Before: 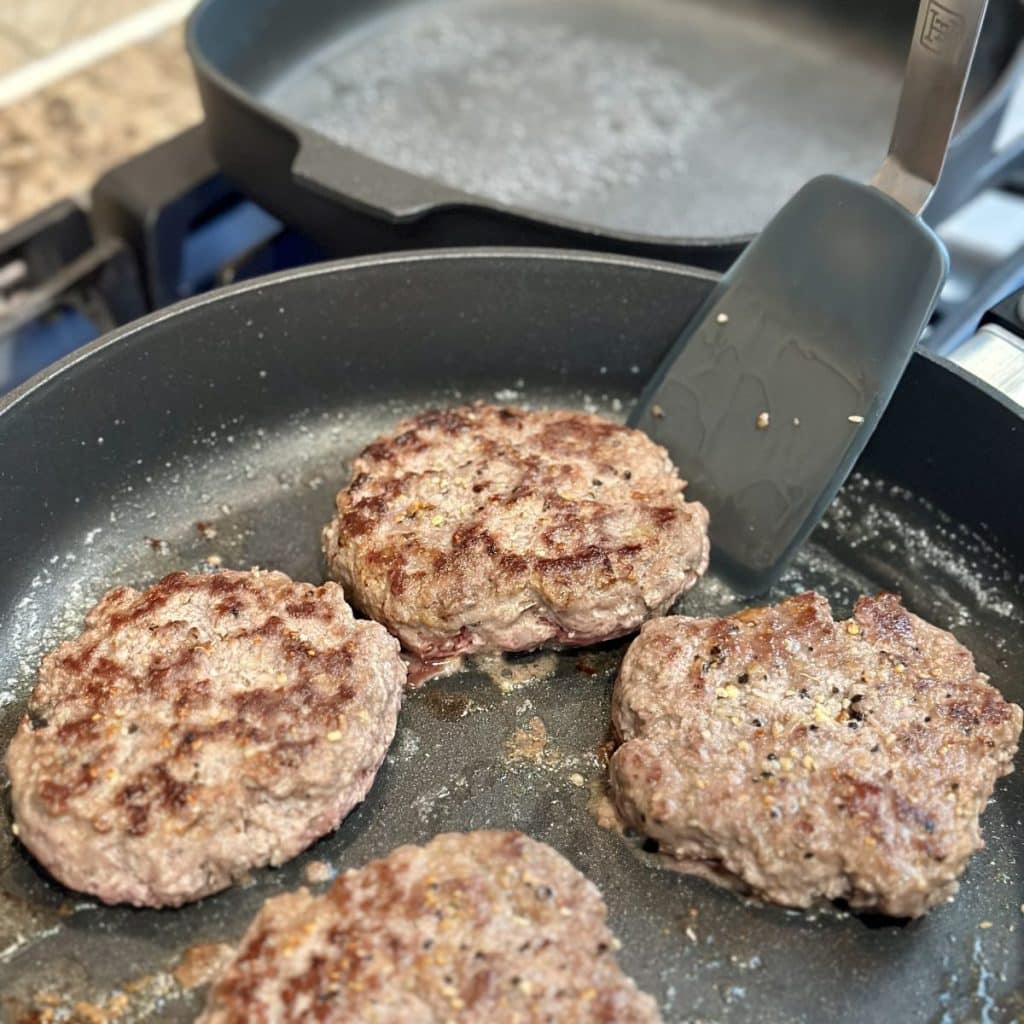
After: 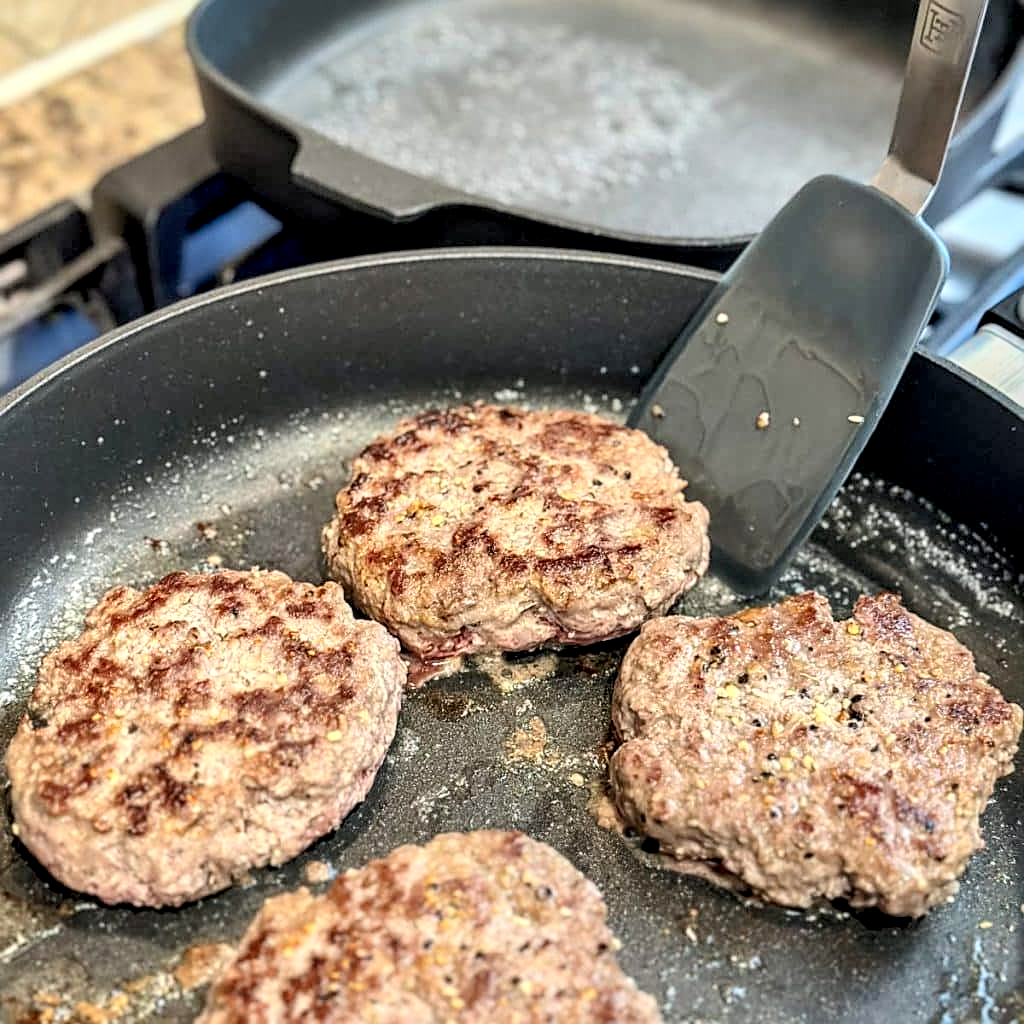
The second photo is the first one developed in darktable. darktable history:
local contrast: detail 150%
shadows and highlights: on, module defaults
sharpen: on, module defaults
contrast brightness saturation: contrast 0.2, brightness 0.164, saturation 0.225
filmic rgb: middle gray luminance 9.35%, black relative exposure -10.59 EV, white relative exposure 3.43 EV, target black luminance 0%, hardness 5.97, latitude 59.6%, contrast 1.092, highlights saturation mix 4.66%, shadows ↔ highlights balance 28.95%, color science v6 (2022)
